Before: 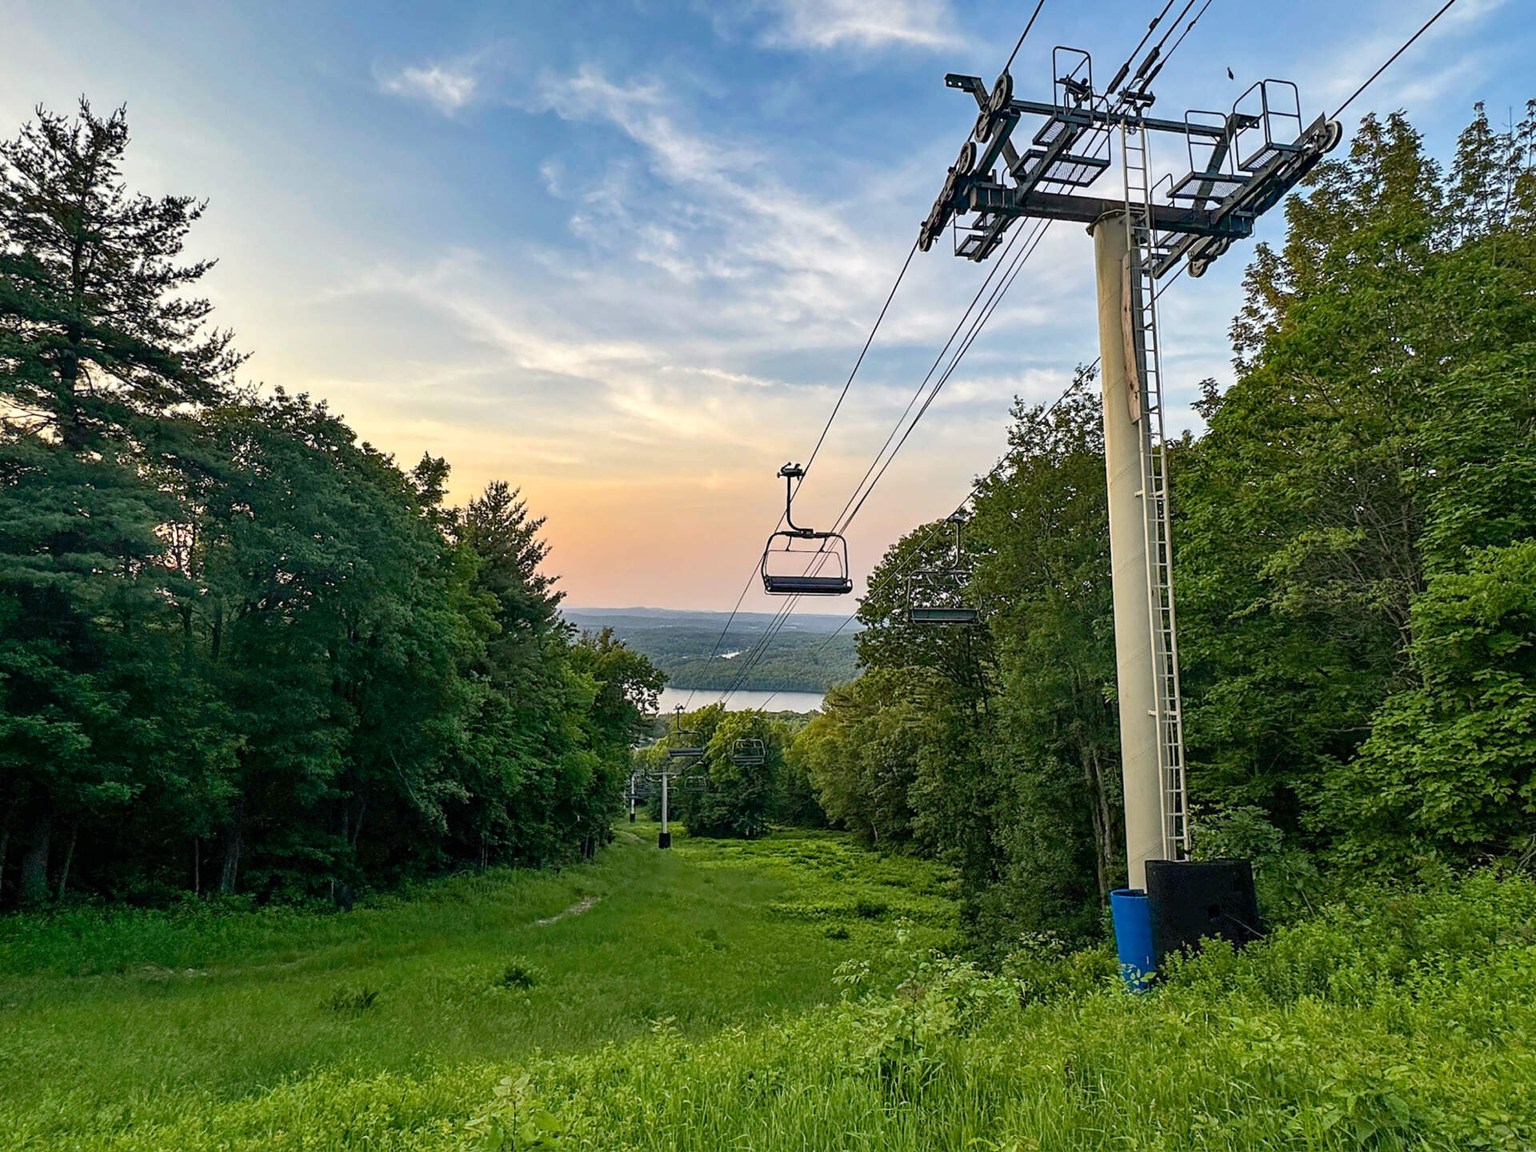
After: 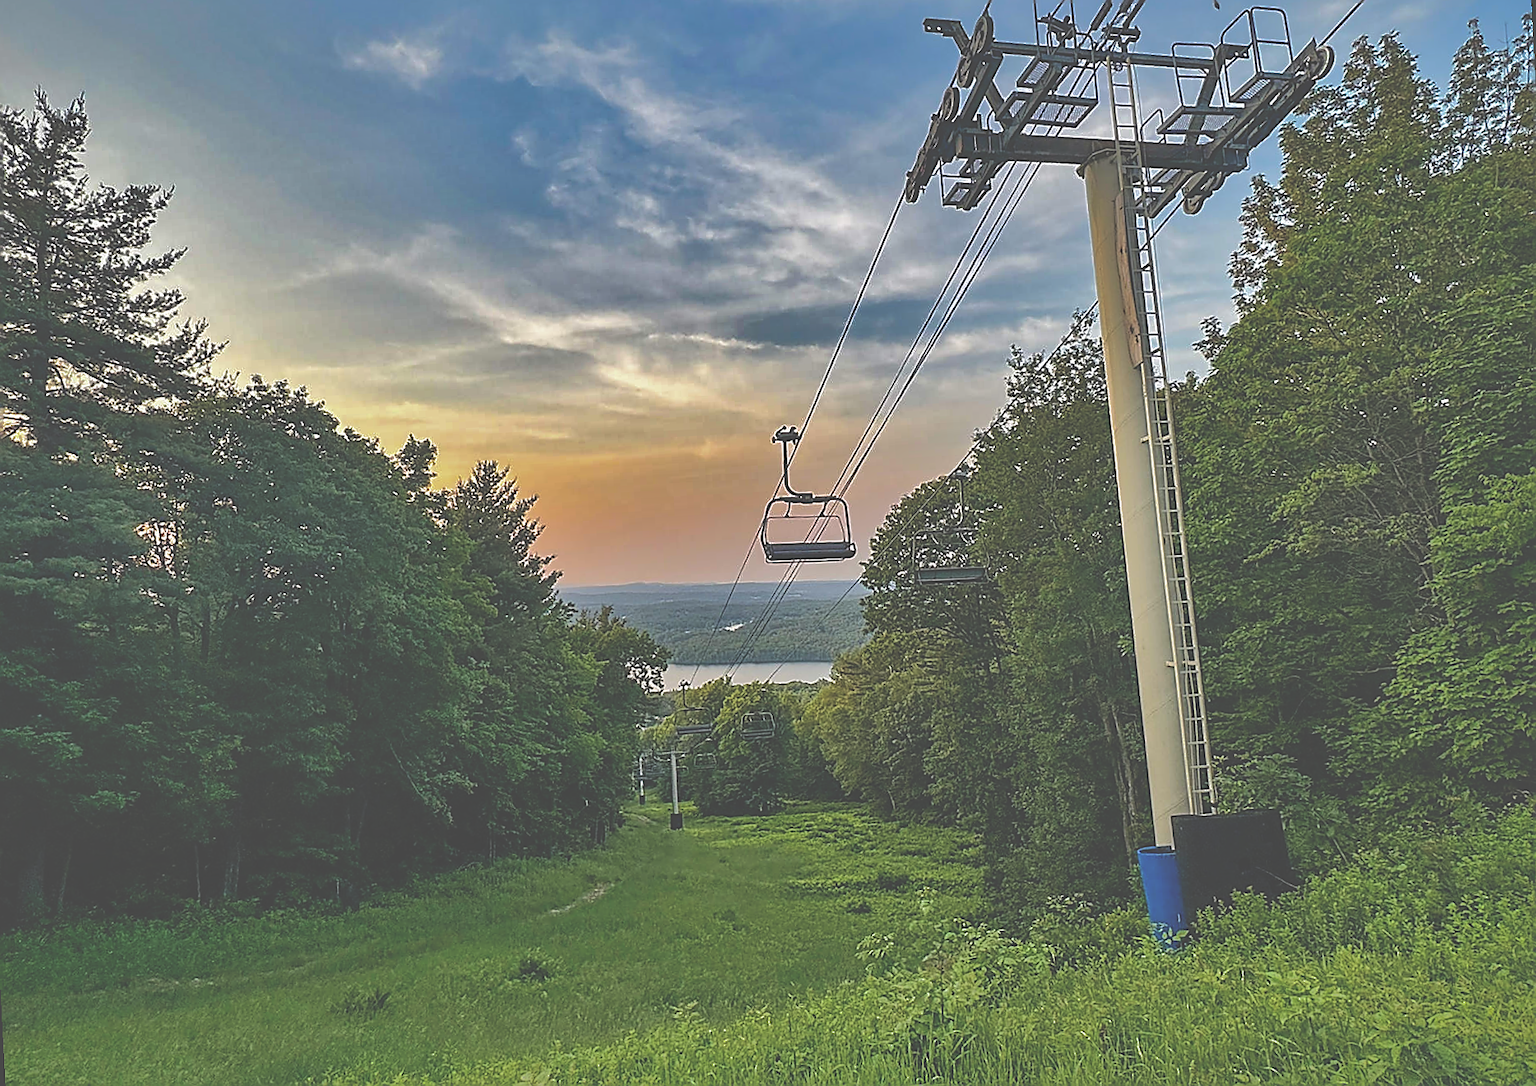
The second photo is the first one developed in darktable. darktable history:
shadows and highlights: shadows 38.43, highlights -74.54
exposure: black level correction -0.062, exposure -0.05 EV, compensate highlight preservation false
sharpen: radius 1.4, amount 1.25, threshold 0.7
rotate and perspective: rotation -3°, crop left 0.031, crop right 0.968, crop top 0.07, crop bottom 0.93
